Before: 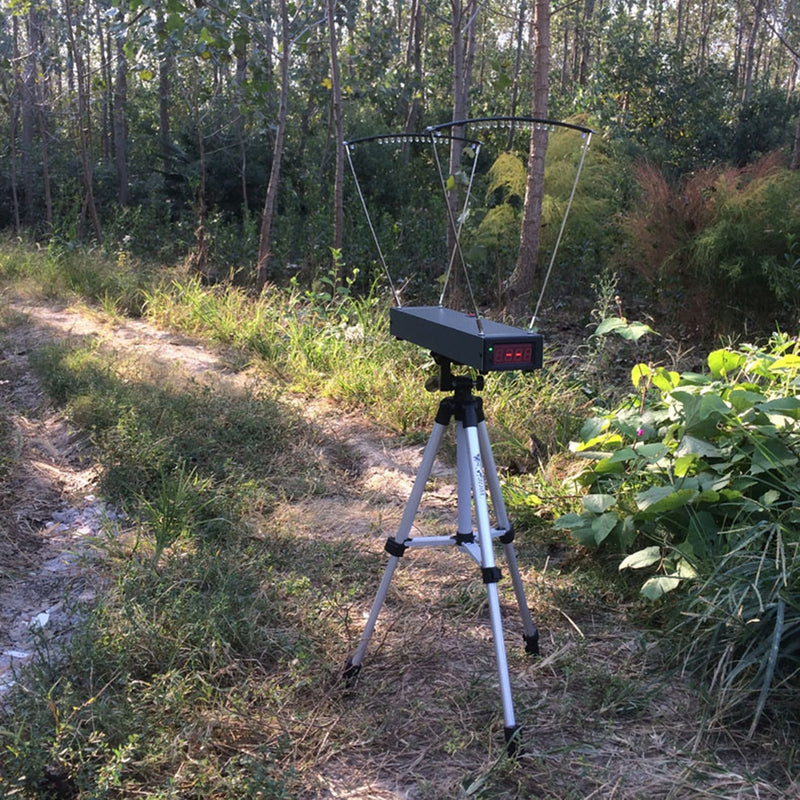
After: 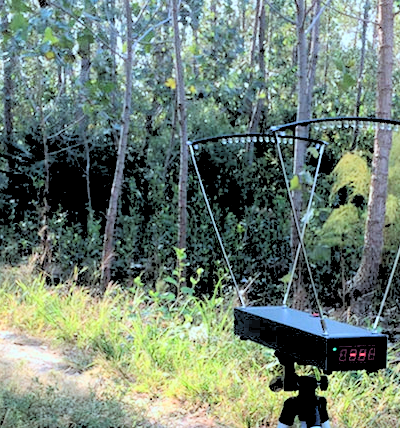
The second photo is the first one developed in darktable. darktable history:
crop: left 19.556%, right 30.401%, bottom 46.458%
color correction: highlights a* -10.04, highlights b* -10.37
contrast brightness saturation: contrast 0.2, brightness 0.16, saturation 0.22
rgb levels: levels [[0.027, 0.429, 0.996], [0, 0.5, 1], [0, 0.5, 1]]
color zones: curves: ch0 [(0, 0.5) (0.143, 0.52) (0.286, 0.5) (0.429, 0.5) (0.571, 0.5) (0.714, 0.5) (0.857, 0.5) (1, 0.5)]; ch1 [(0, 0.489) (0.155, 0.45) (0.286, 0.466) (0.429, 0.5) (0.571, 0.5) (0.714, 0.5) (0.857, 0.5) (1, 0.489)]
